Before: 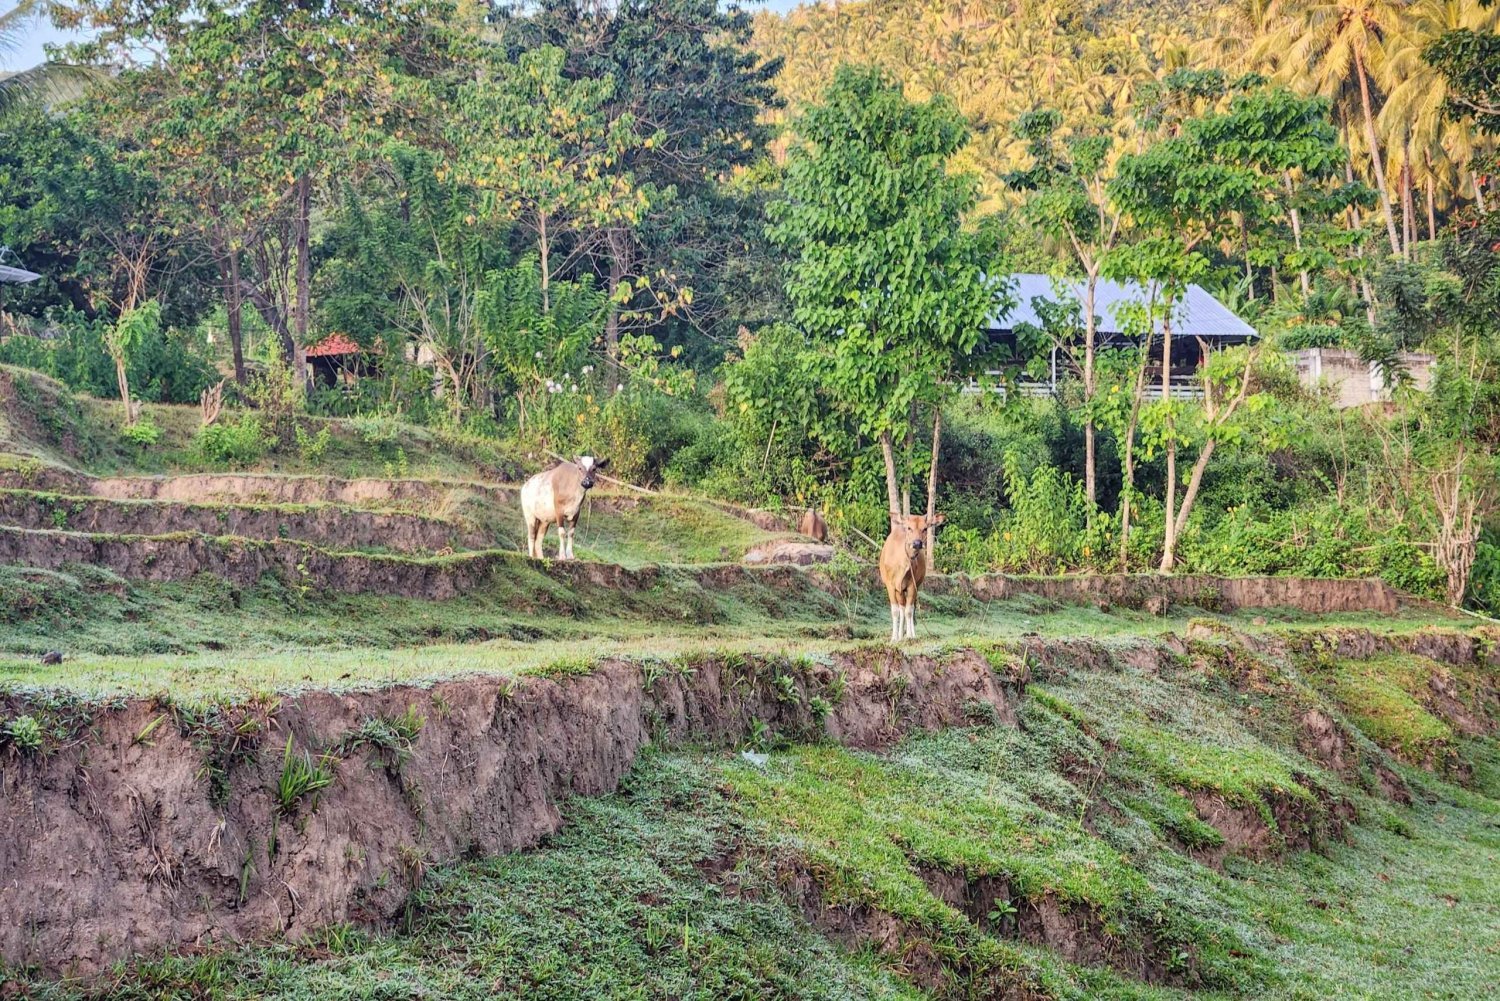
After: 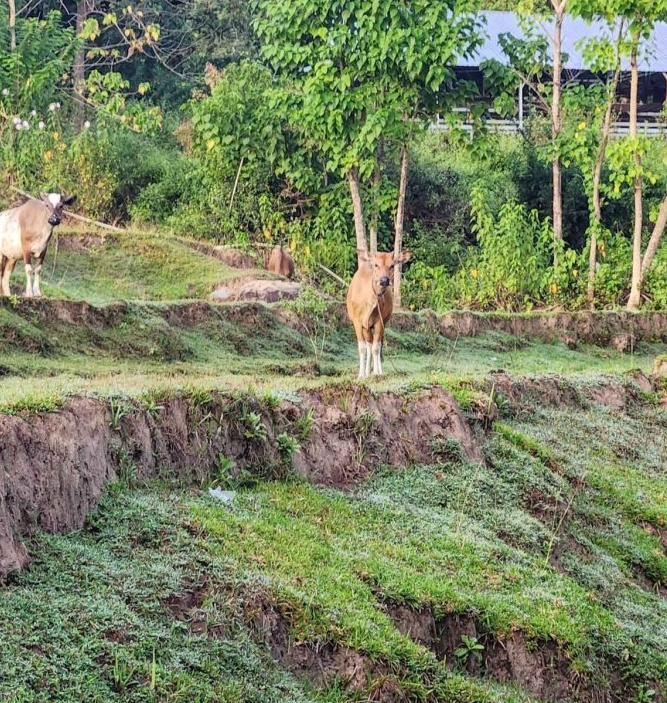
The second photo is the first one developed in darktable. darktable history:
crop: left 35.591%, top 26.339%, right 19.921%, bottom 3.429%
